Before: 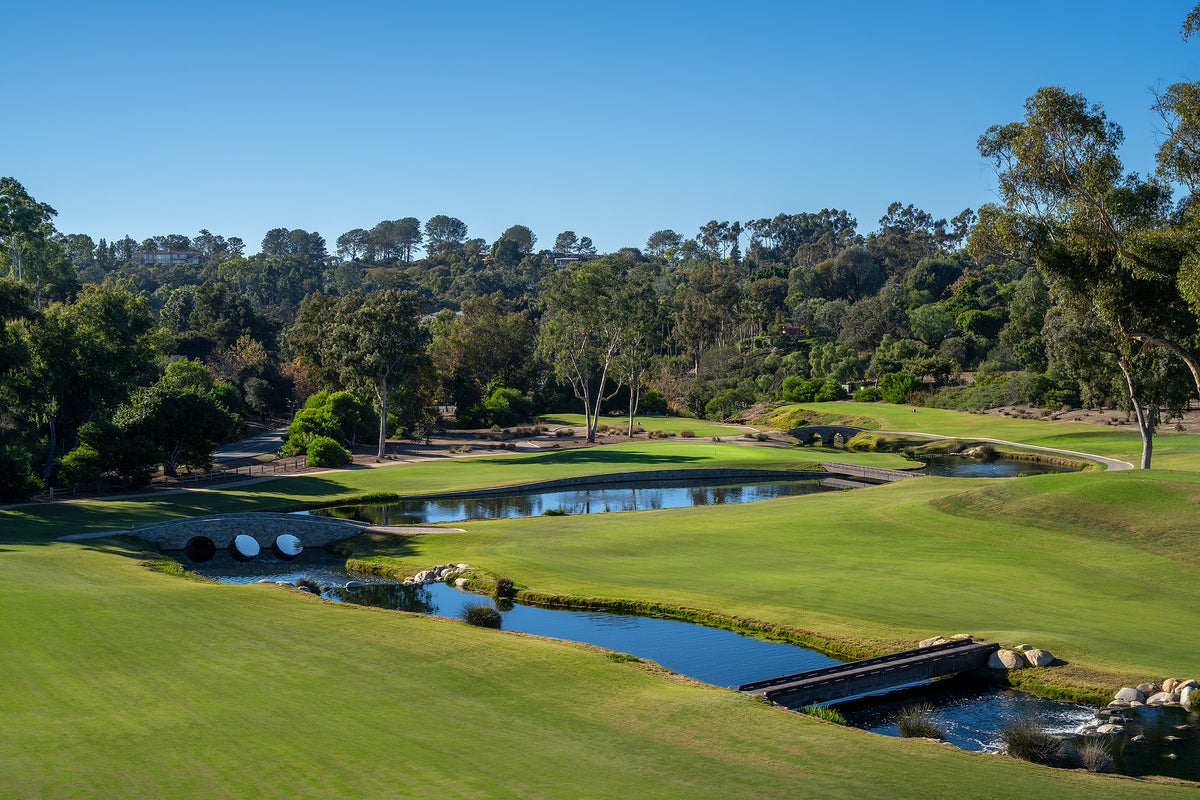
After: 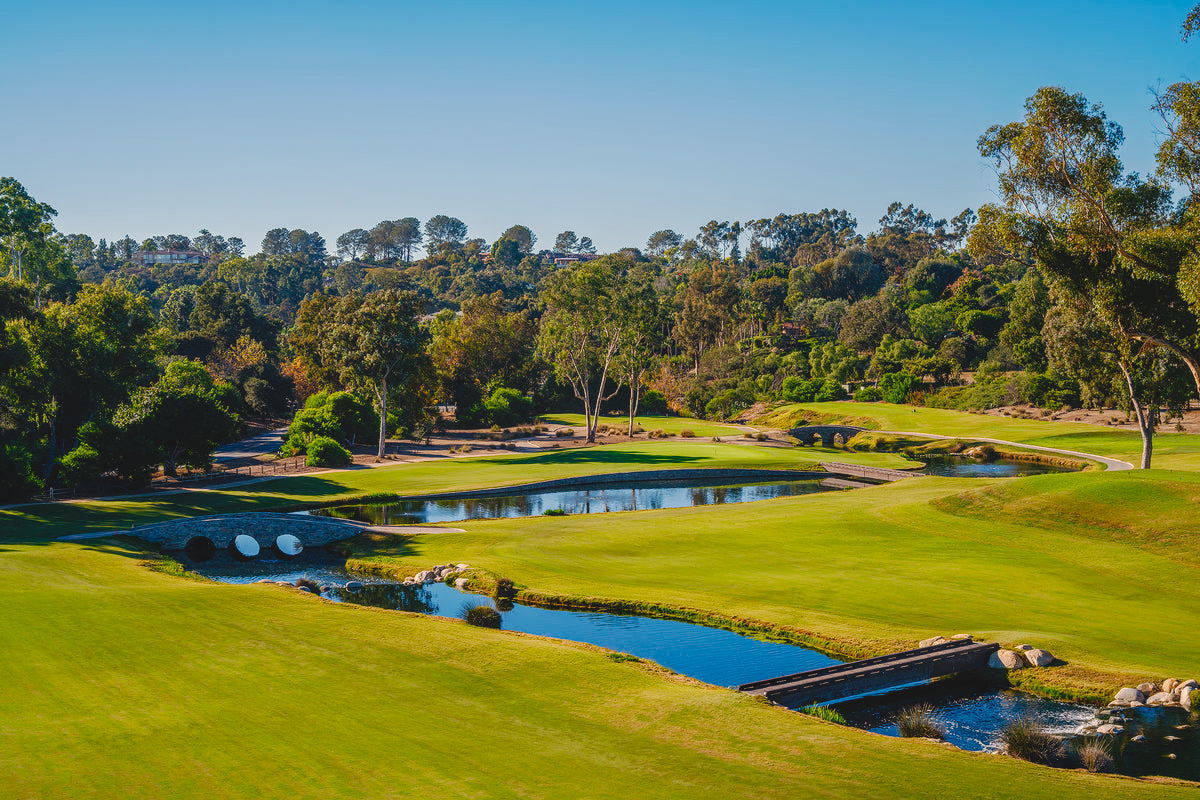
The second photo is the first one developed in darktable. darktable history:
tone curve: curves: ch0 [(0, 0) (0.003, 0.009) (0.011, 0.013) (0.025, 0.022) (0.044, 0.039) (0.069, 0.055) (0.1, 0.077) (0.136, 0.113) (0.177, 0.158) (0.224, 0.213) (0.277, 0.289) (0.335, 0.367) (0.399, 0.451) (0.468, 0.532) (0.543, 0.615) (0.623, 0.696) (0.709, 0.755) (0.801, 0.818) (0.898, 0.893) (1, 1)], preserve colors none
color balance rgb: perceptual saturation grading › global saturation 20%, perceptual saturation grading › highlights -25%, perceptual saturation grading › shadows 25%
white balance: red 1.127, blue 0.943
haze removal: compatibility mode true, adaptive false
rgb levels: preserve colors max RGB
local contrast: highlights 48%, shadows 0%, detail 100%
